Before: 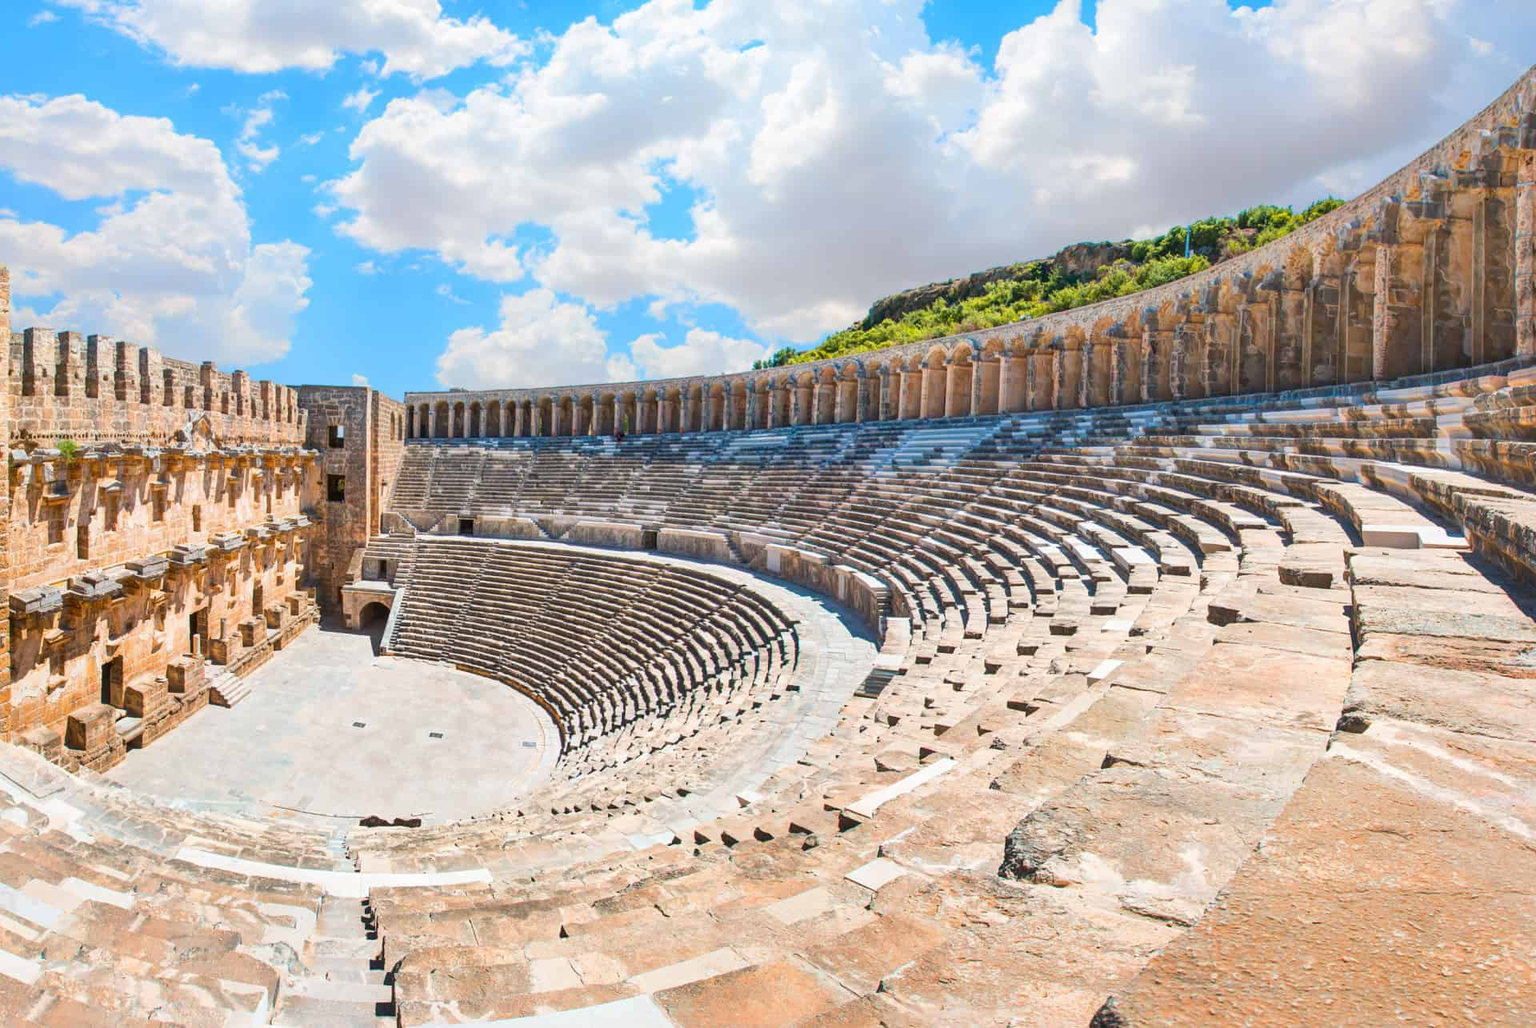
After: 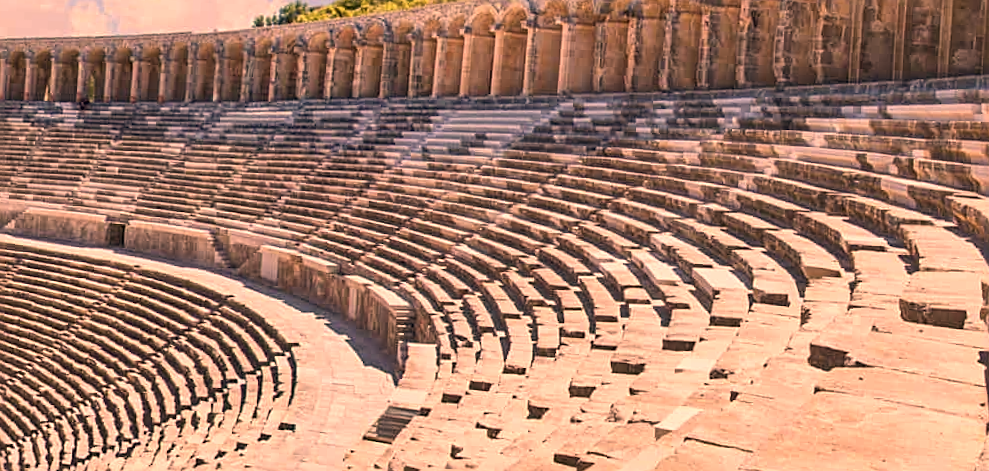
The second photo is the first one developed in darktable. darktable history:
crop: left 36.607%, top 34.735%, right 13.146%, bottom 30.611%
sharpen: on, module defaults
contrast brightness saturation: saturation -0.05
color correction: highlights a* 40, highlights b* 40, saturation 0.69
rotate and perspective: rotation 2.27°, automatic cropping off
